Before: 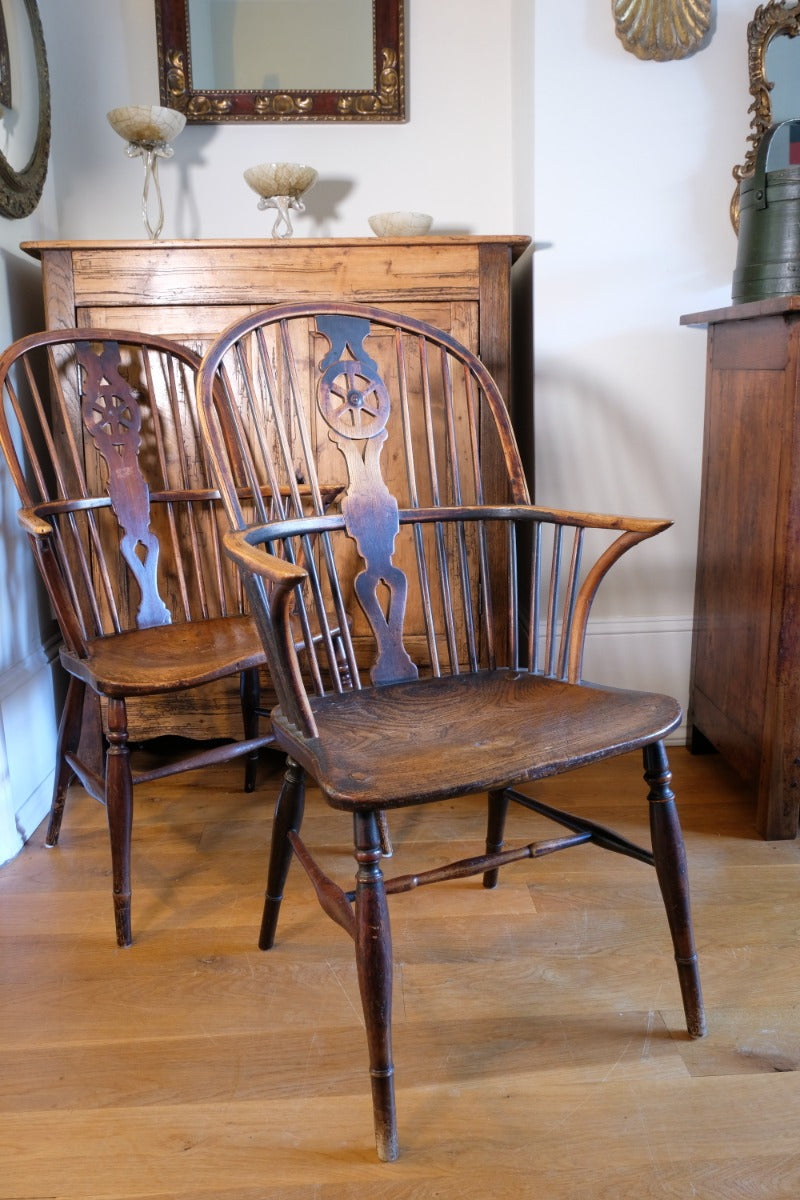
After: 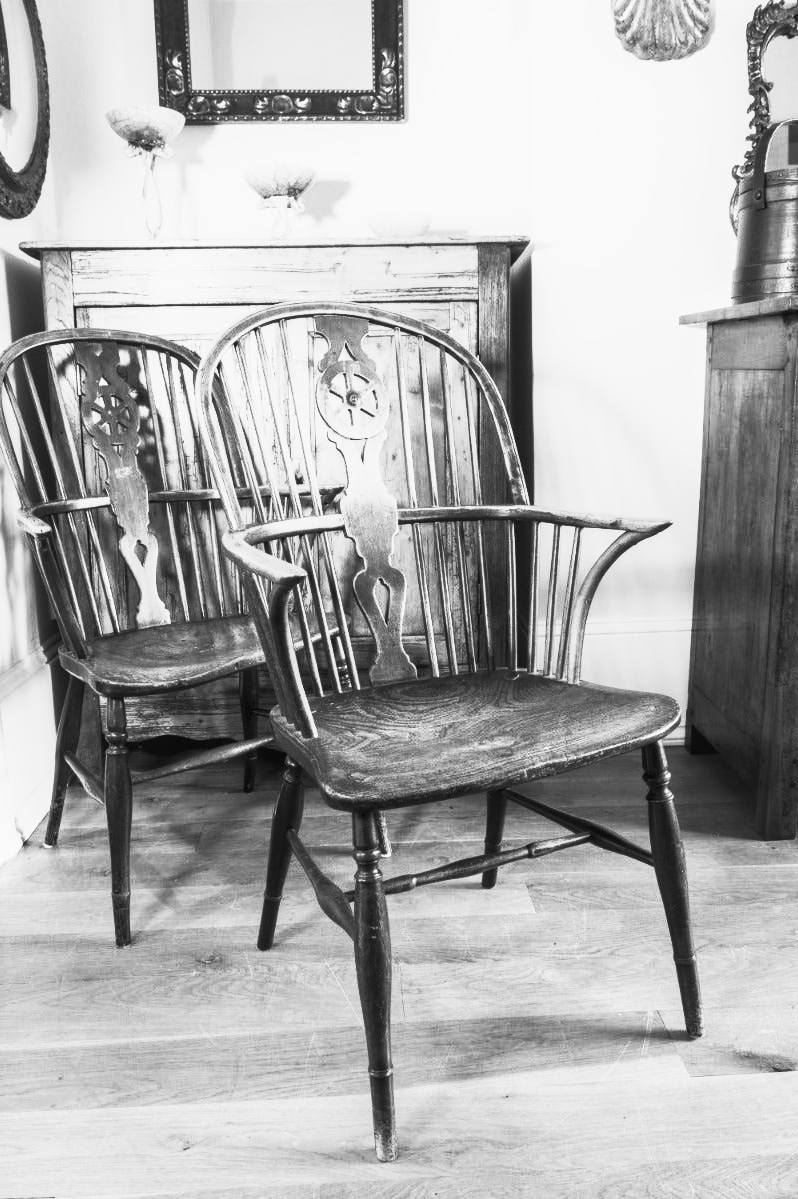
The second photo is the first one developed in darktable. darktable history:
exposure: black level correction 0.002, compensate highlight preservation false
color balance: on, module defaults
contrast brightness saturation: contrast 0.83, brightness 0.59, saturation 0.59
tone equalizer: on, module defaults
crop and rotate: left 0.126%
monochrome: on, module defaults
local contrast: detail 110%
